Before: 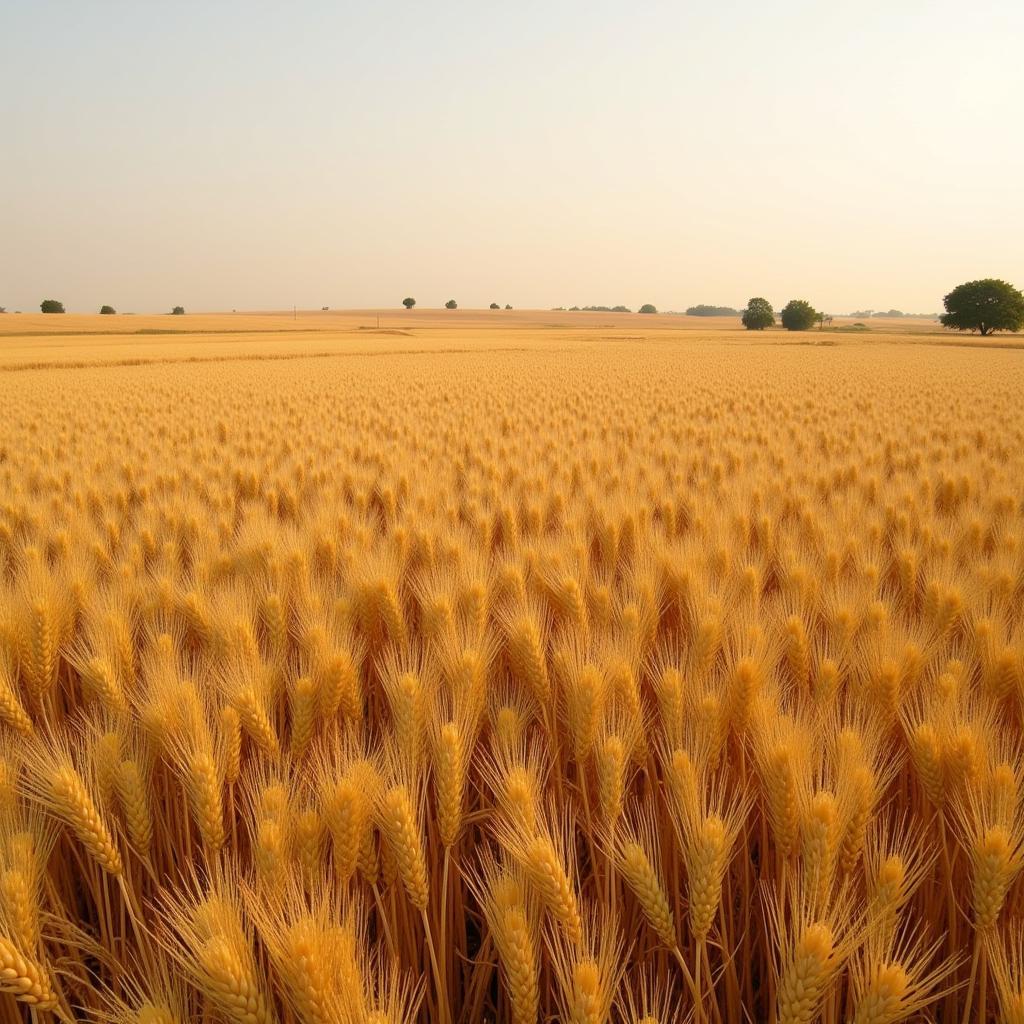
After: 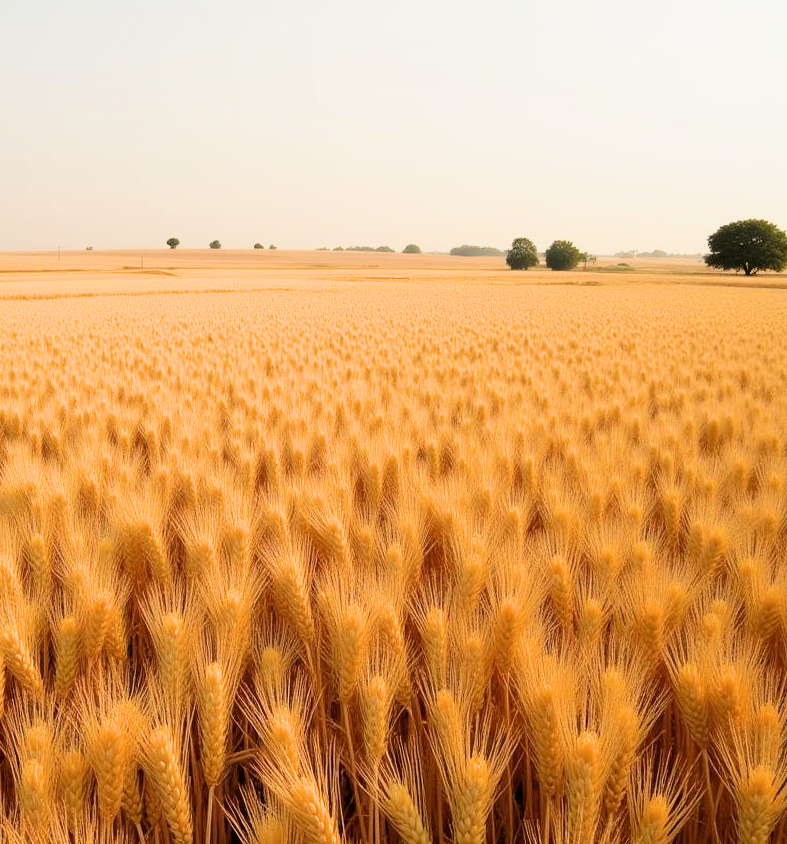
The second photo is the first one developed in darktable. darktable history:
filmic rgb: black relative exposure -5.05 EV, white relative exposure 3.53 EV, hardness 3.18, contrast 1.3, highlights saturation mix -48.79%
crop: left 23.049%, top 5.893%, bottom 11.614%
exposure: exposure 0.49 EV, compensate highlight preservation false
